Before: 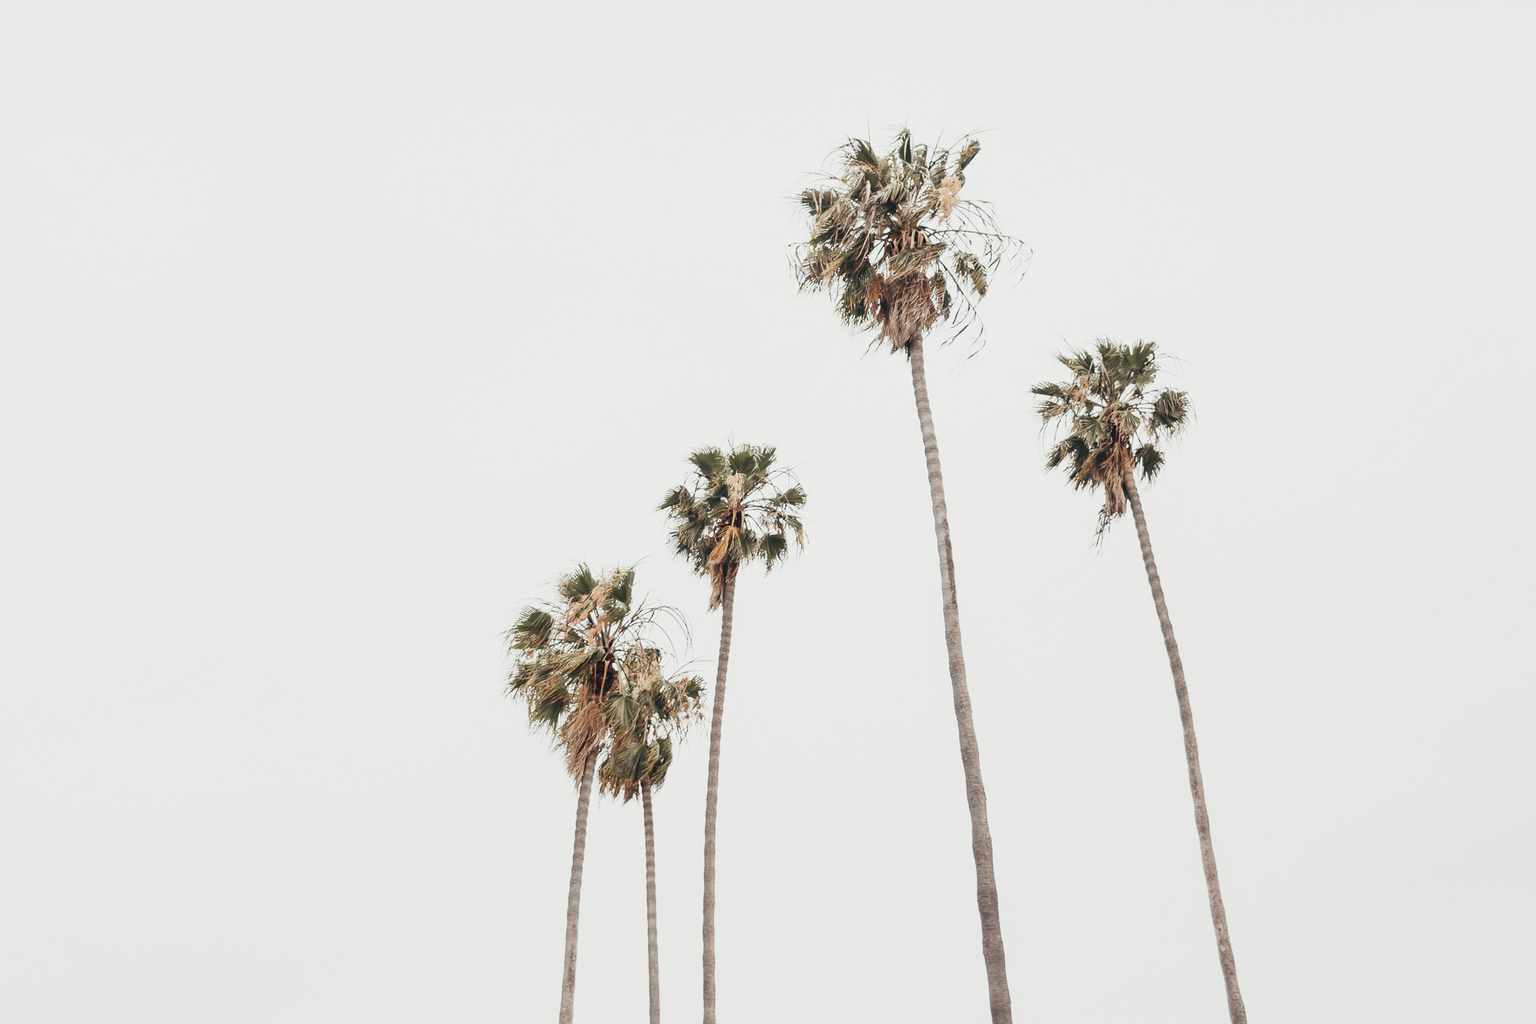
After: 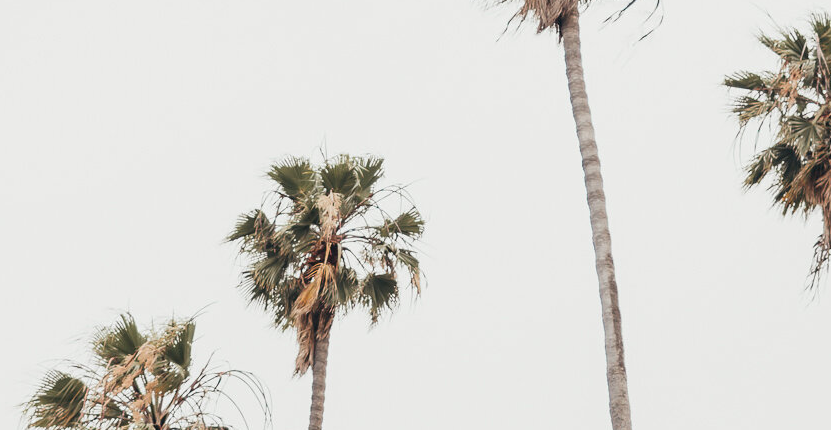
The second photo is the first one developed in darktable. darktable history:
crop: left 31.807%, top 32.101%, right 27.578%, bottom 36.355%
exposure: black level correction 0.001, compensate highlight preservation false
